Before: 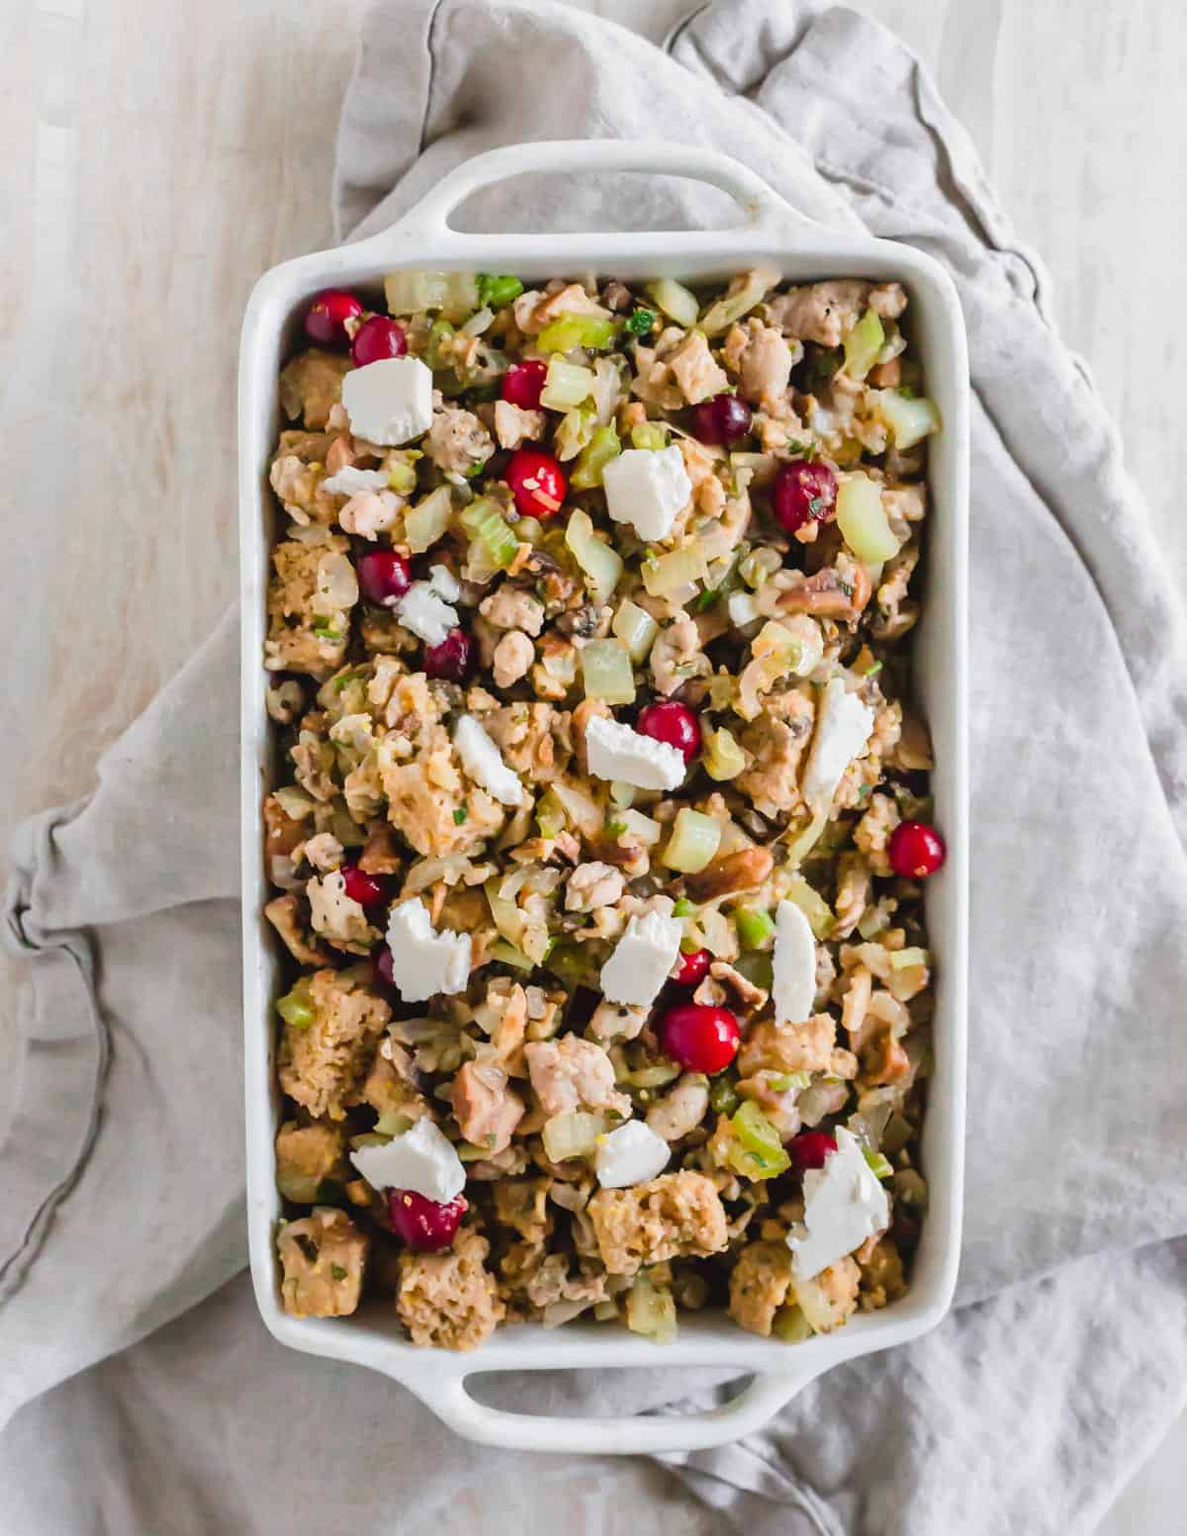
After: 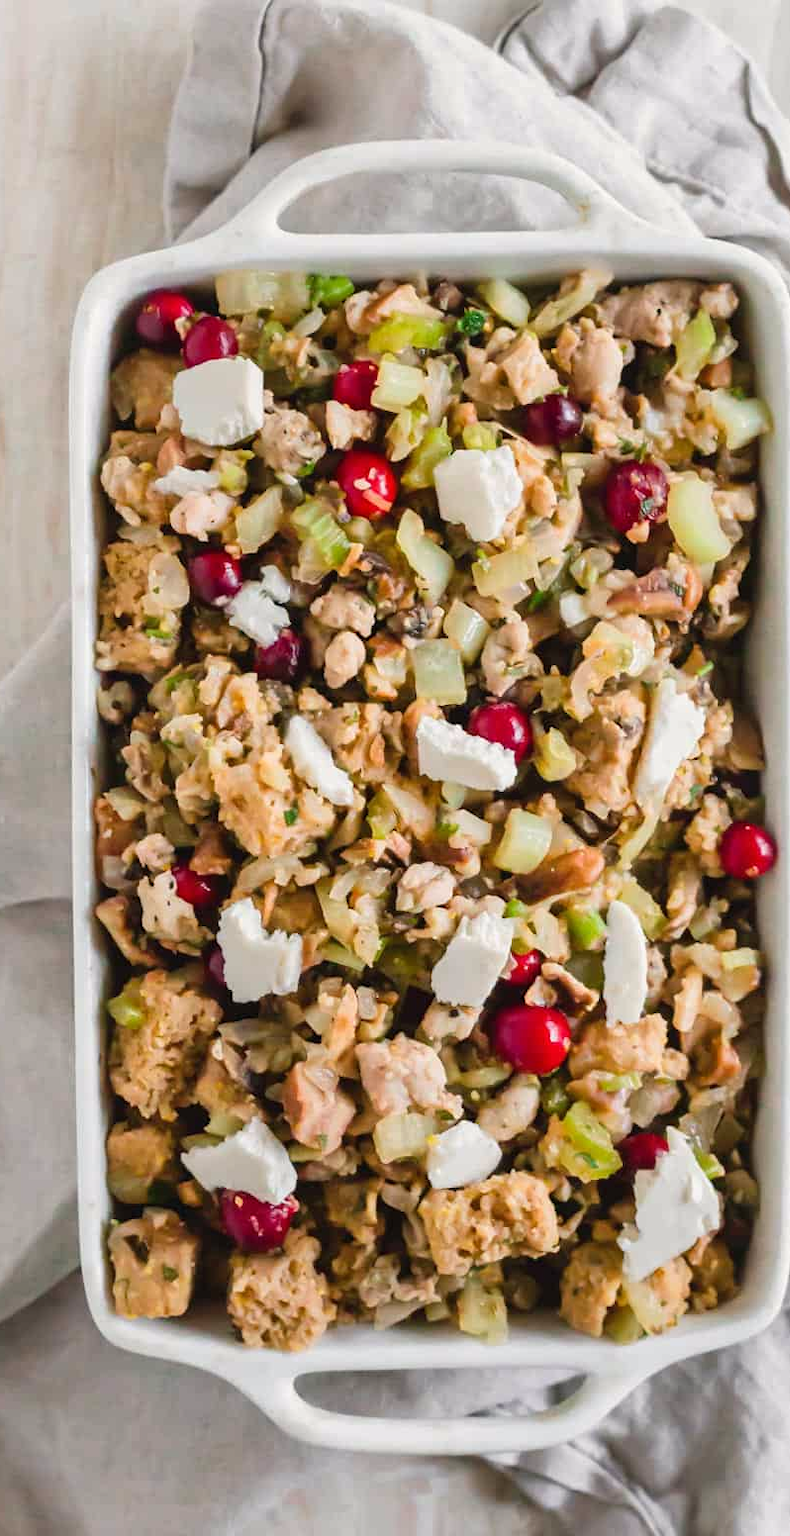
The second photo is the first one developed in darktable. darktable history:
crop and rotate: left 14.292%, right 19.041%
white balance: red 1.009, blue 0.985
